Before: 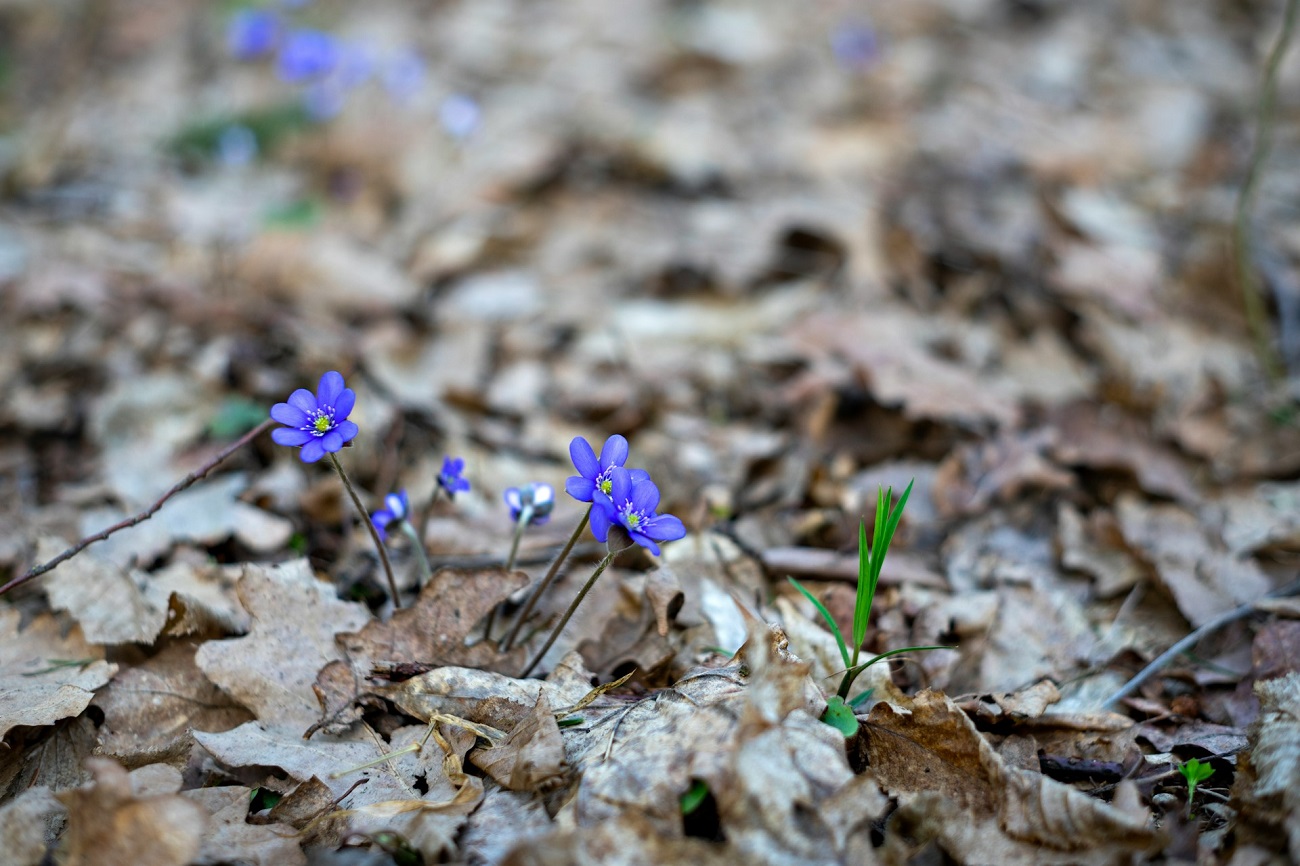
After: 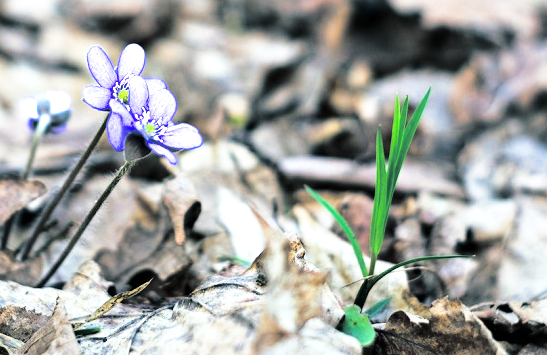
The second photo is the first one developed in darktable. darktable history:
crop: left 37.221%, top 45.169%, right 20.63%, bottom 13.777%
shadows and highlights: shadows -12.5, white point adjustment 4, highlights 28.33
split-toning: shadows › hue 205.2°, shadows › saturation 0.29, highlights › hue 50.4°, highlights › saturation 0.38, balance -49.9
base curve: curves: ch0 [(0, 0) (0.028, 0.03) (0.121, 0.232) (0.46, 0.748) (0.859, 0.968) (1, 1)]
